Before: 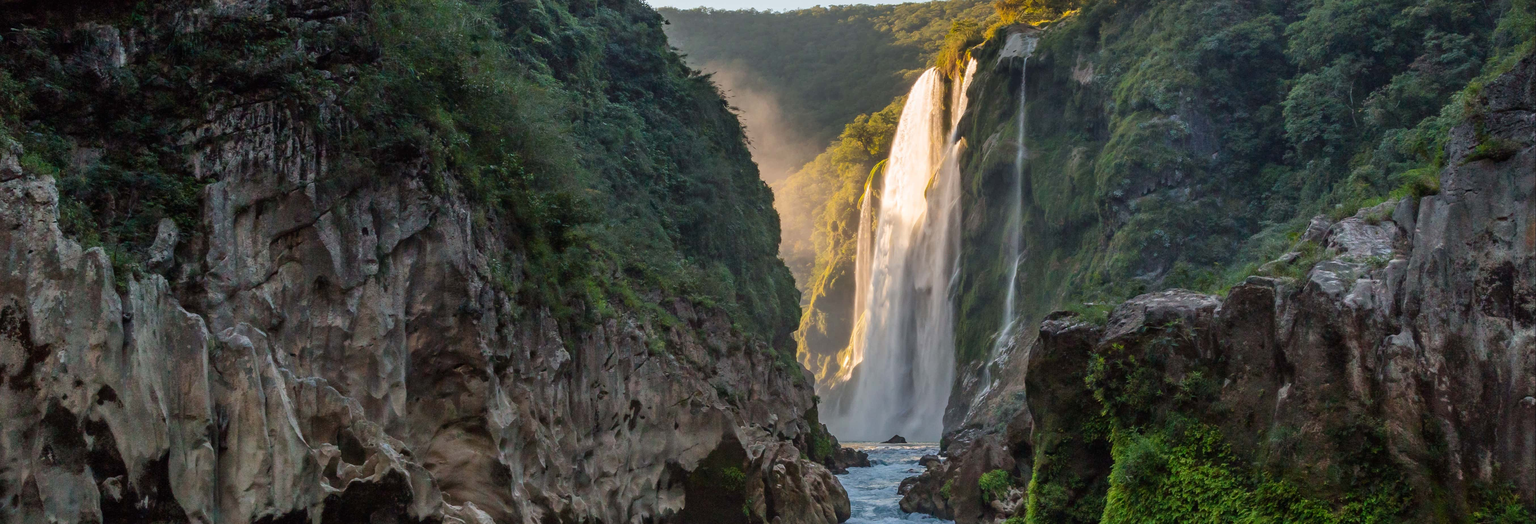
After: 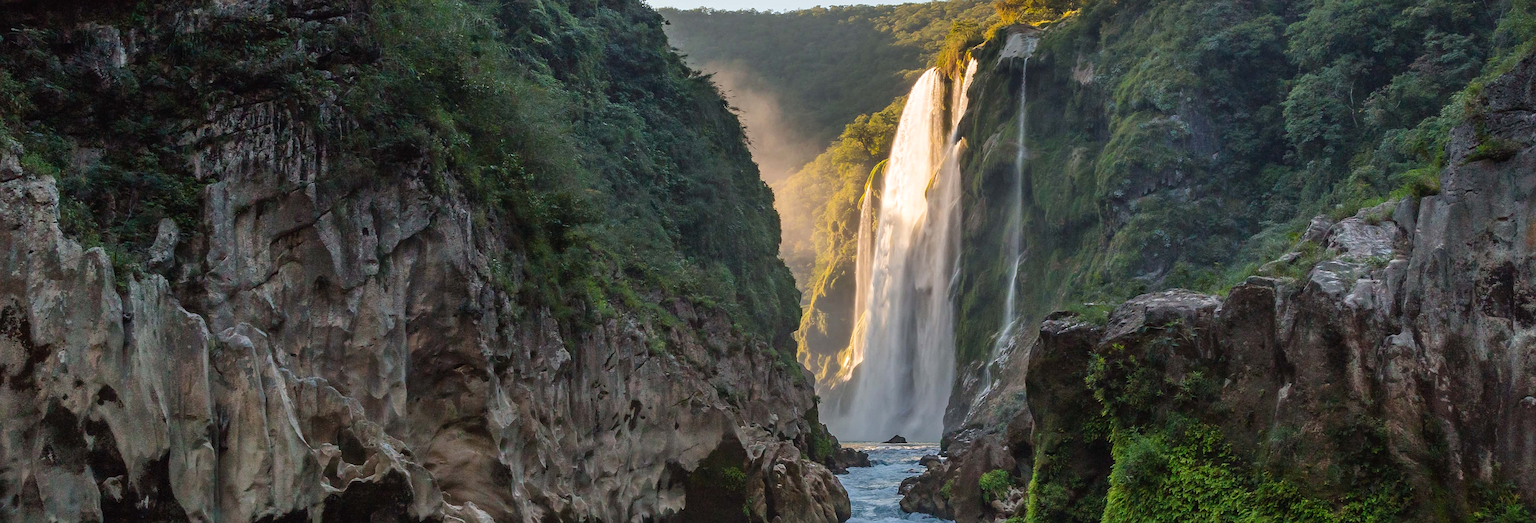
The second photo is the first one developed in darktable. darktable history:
sharpen: on, module defaults
exposure: black level correction -0.001, exposure 0.08 EV, compensate exposure bias true, compensate highlight preservation false
